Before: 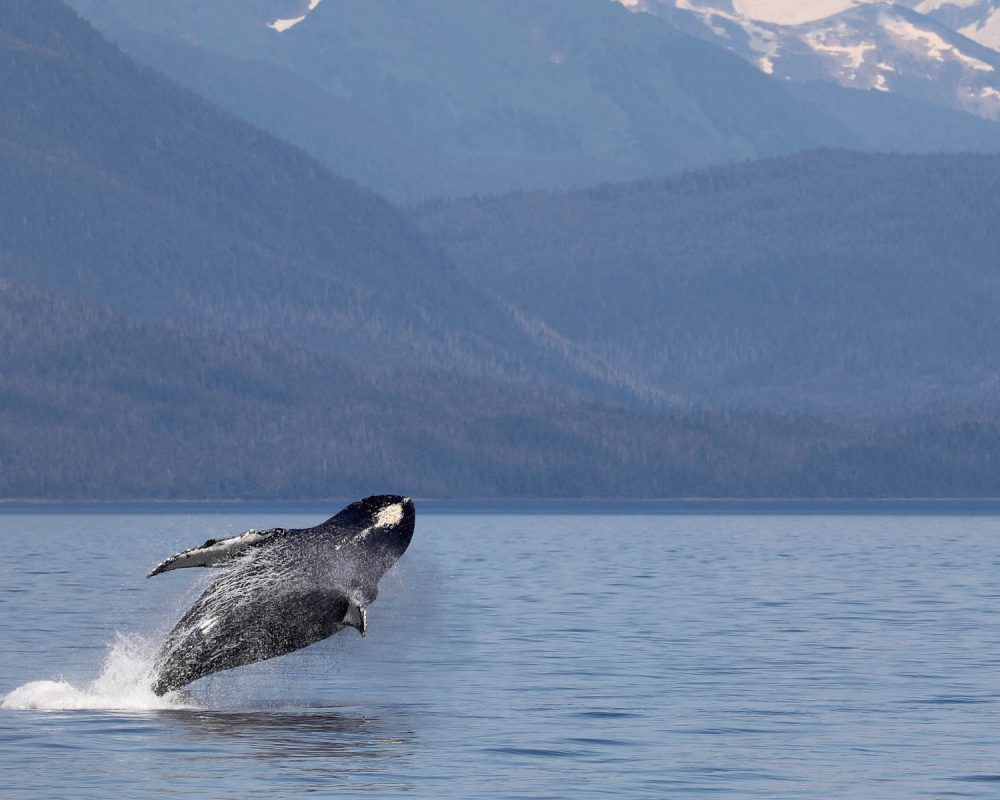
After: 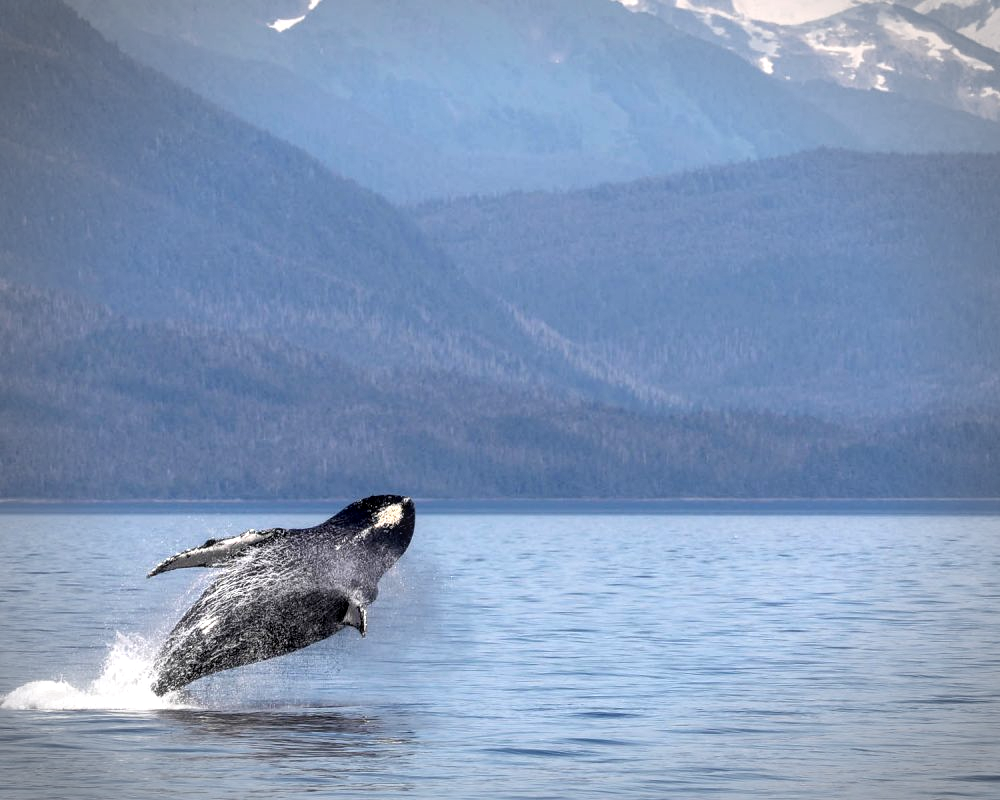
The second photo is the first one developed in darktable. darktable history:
tone equalizer: -8 EV -0.71 EV, -7 EV -0.729 EV, -6 EV -0.57 EV, -5 EV -0.397 EV, -3 EV 0.394 EV, -2 EV 0.6 EV, -1 EV 0.7 EV, +0 EV 0.746 EV
vignetting: automatic ratio true, unbound false
local contrast: on, module defaults
